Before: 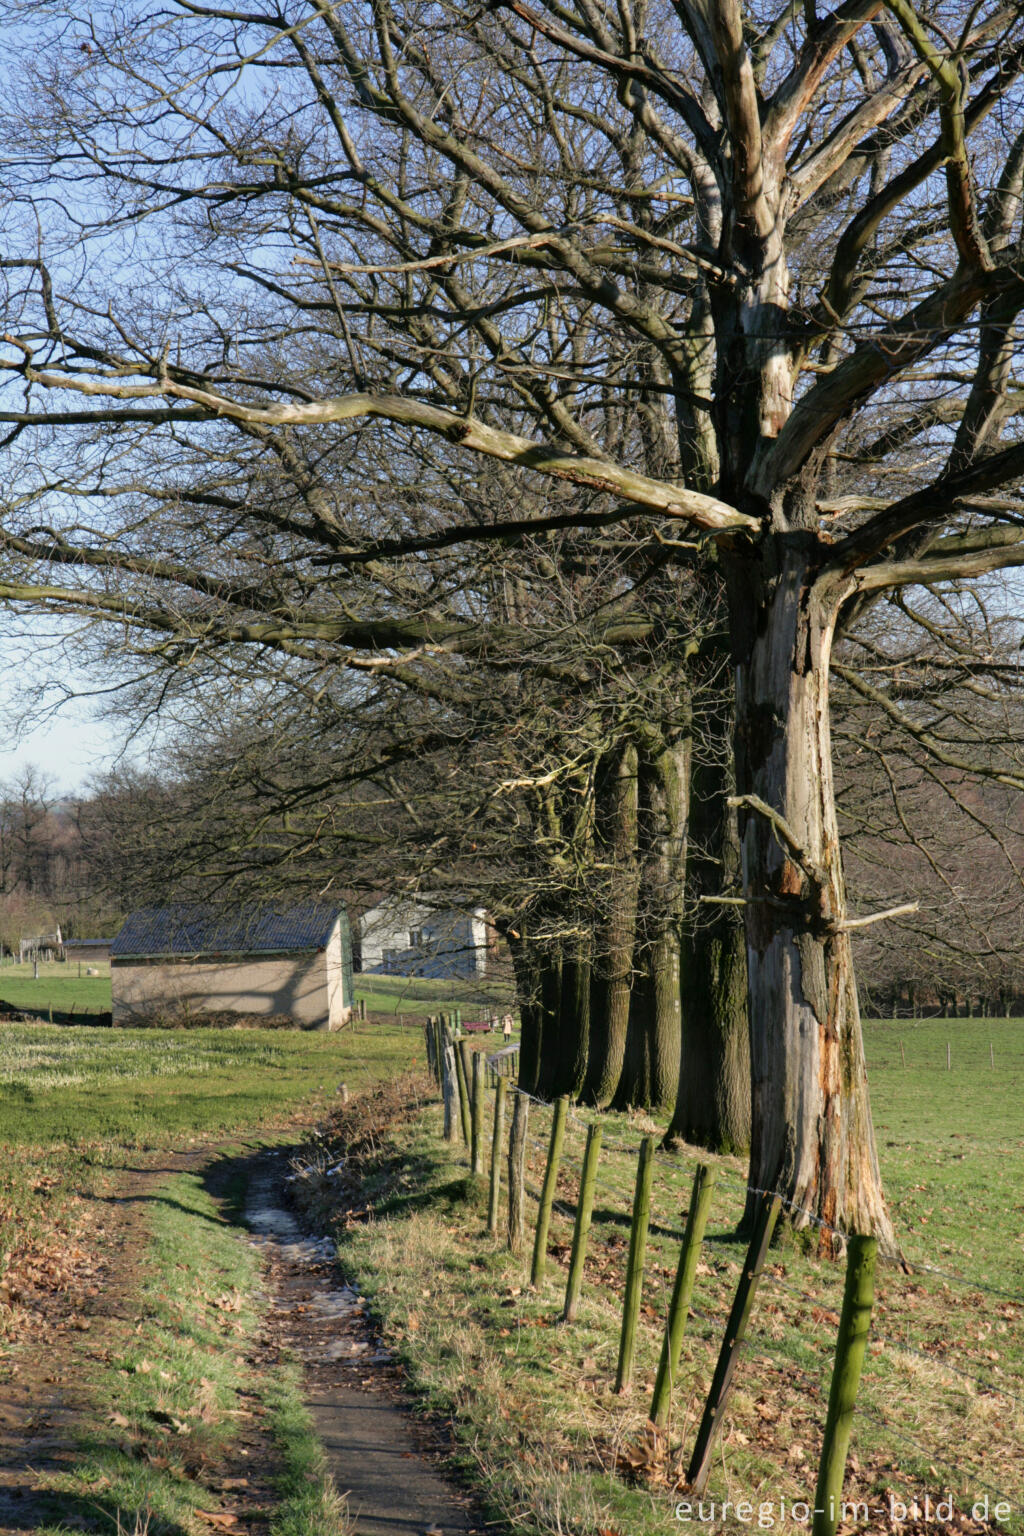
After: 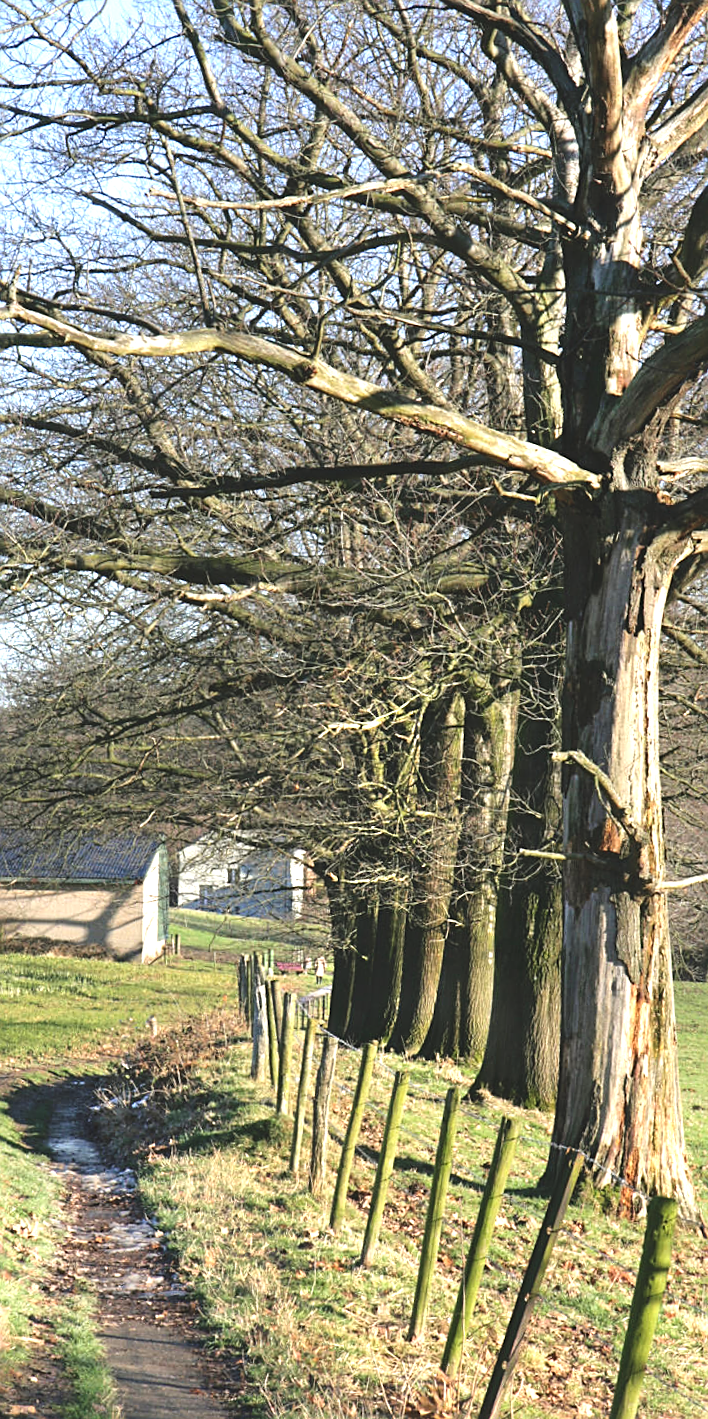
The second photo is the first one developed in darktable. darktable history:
sharpen: on, module defaults
exposure: black level correction -0.008, exposure 0.072 EV, compensate exposure bias true, compensate highlight preservation false
tone equalizer: smoothing diameter 24.96%, edges refinement/feathering 8.72, preserve details guided filter
crop and rotate: angle -3.16°, left 14.265%, top 0.026%, right 10.981%, bottom 0.035%
